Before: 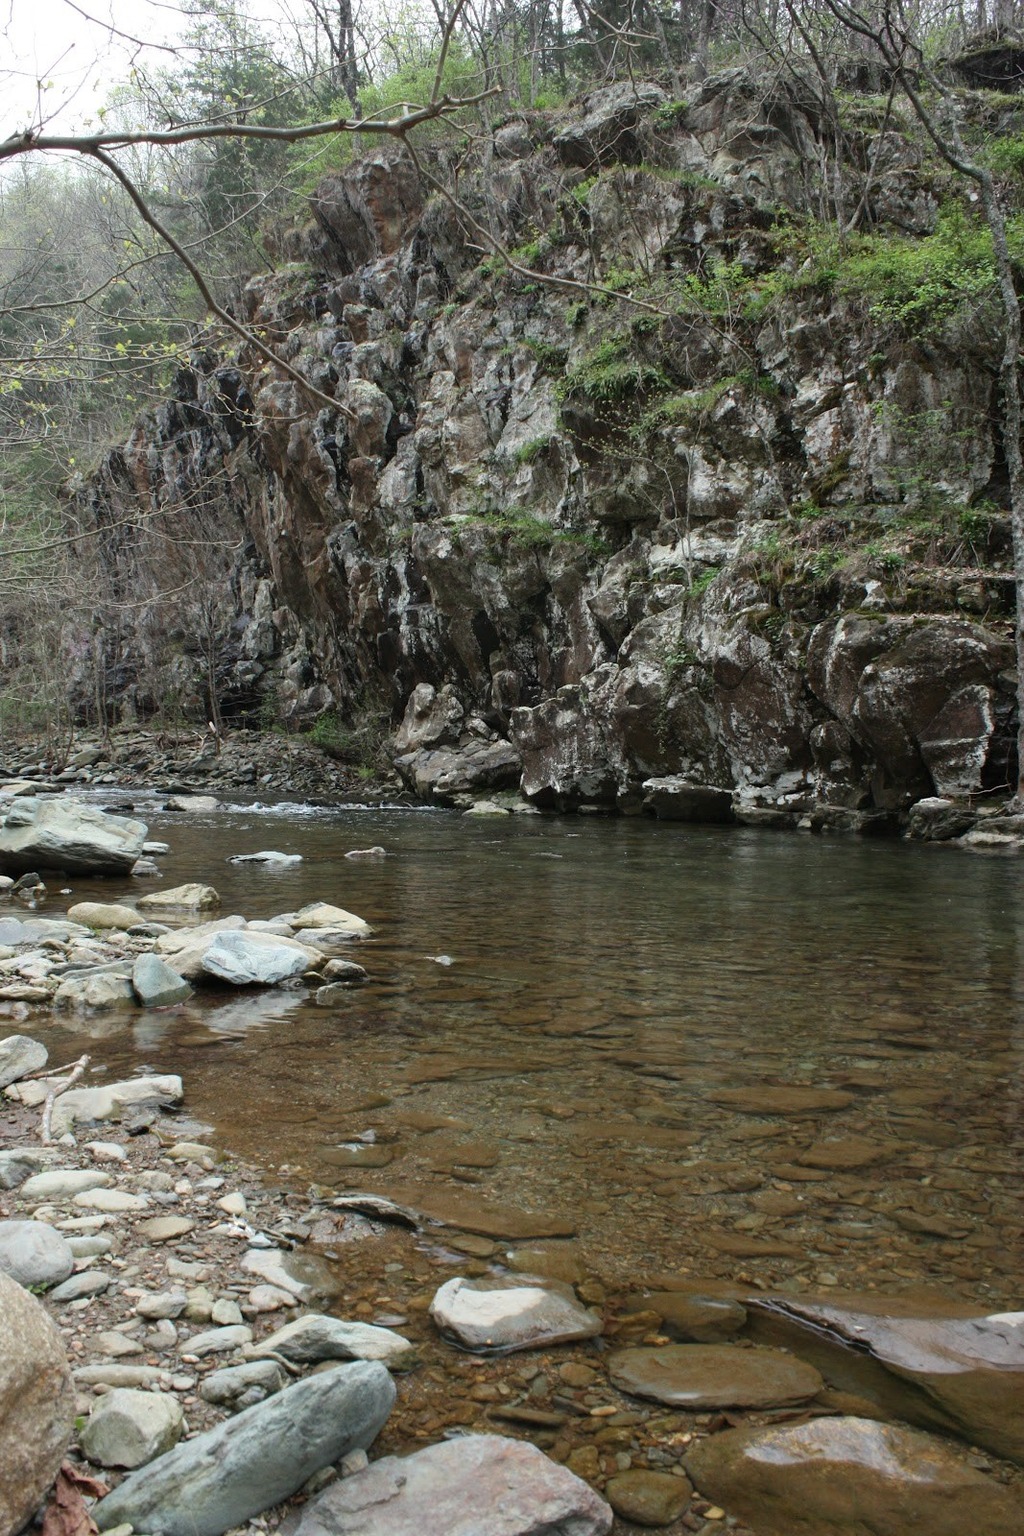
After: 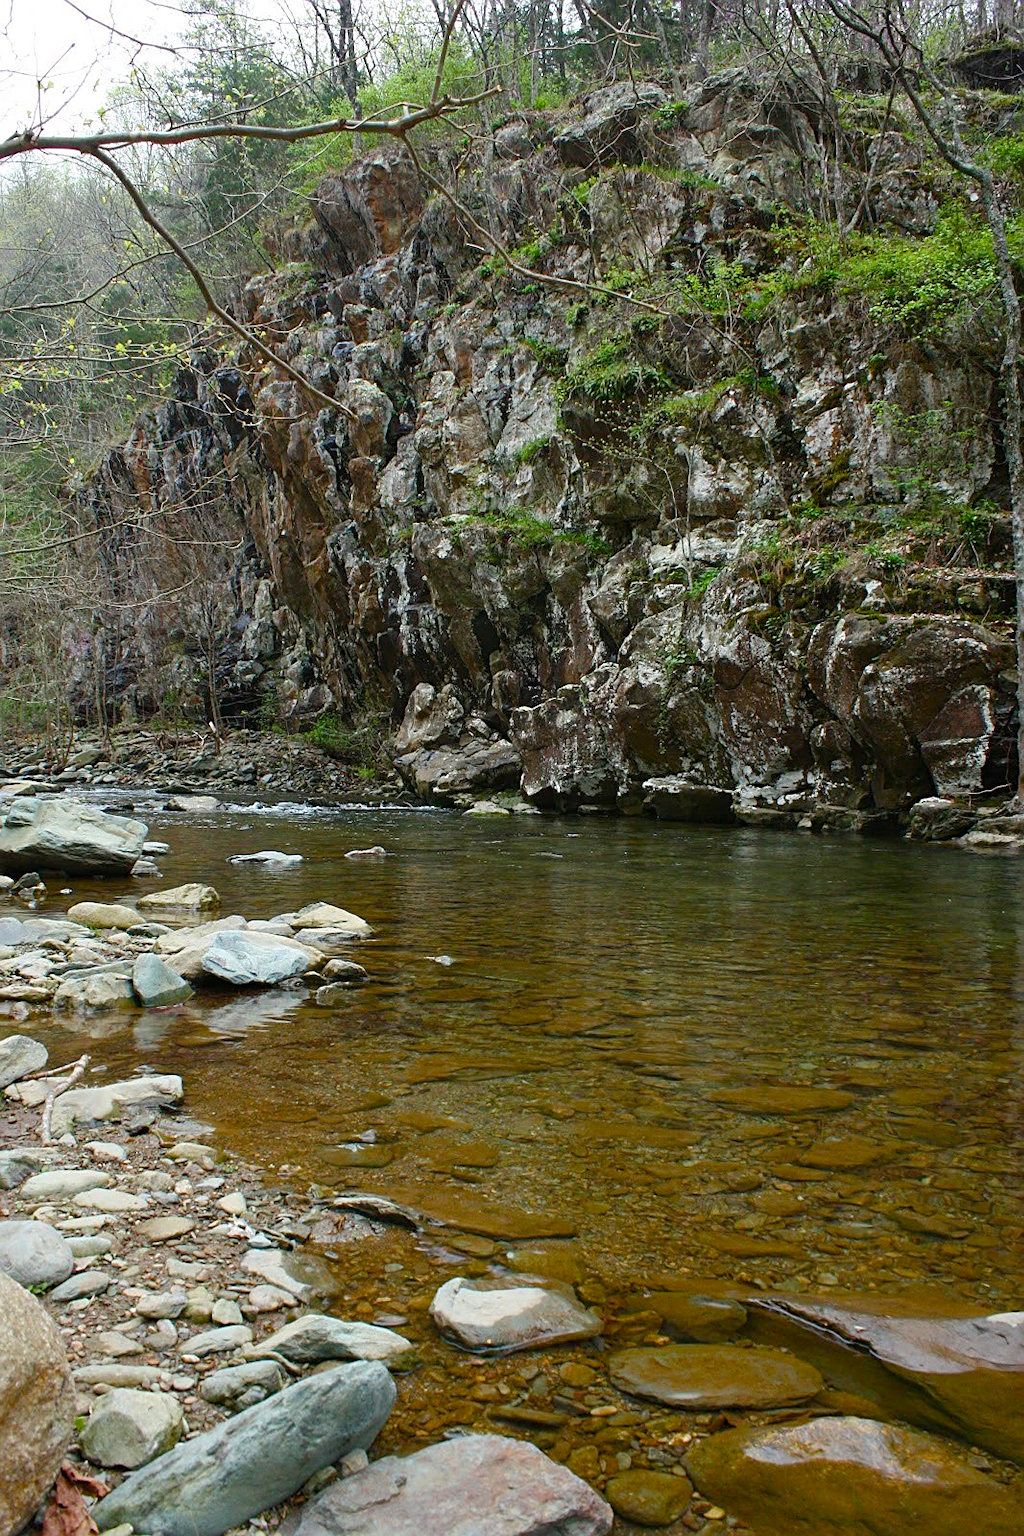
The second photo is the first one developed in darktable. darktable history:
color balance rgb: linear chroma grading › global chroma 42.508%, perceptual saturation grading › global saturation 20%, perceptual saturation grading › highlights -49.075%, perceptual saturation grading › shadows 24.365%, global vibrance 20%
sharpen: on, module defaults
